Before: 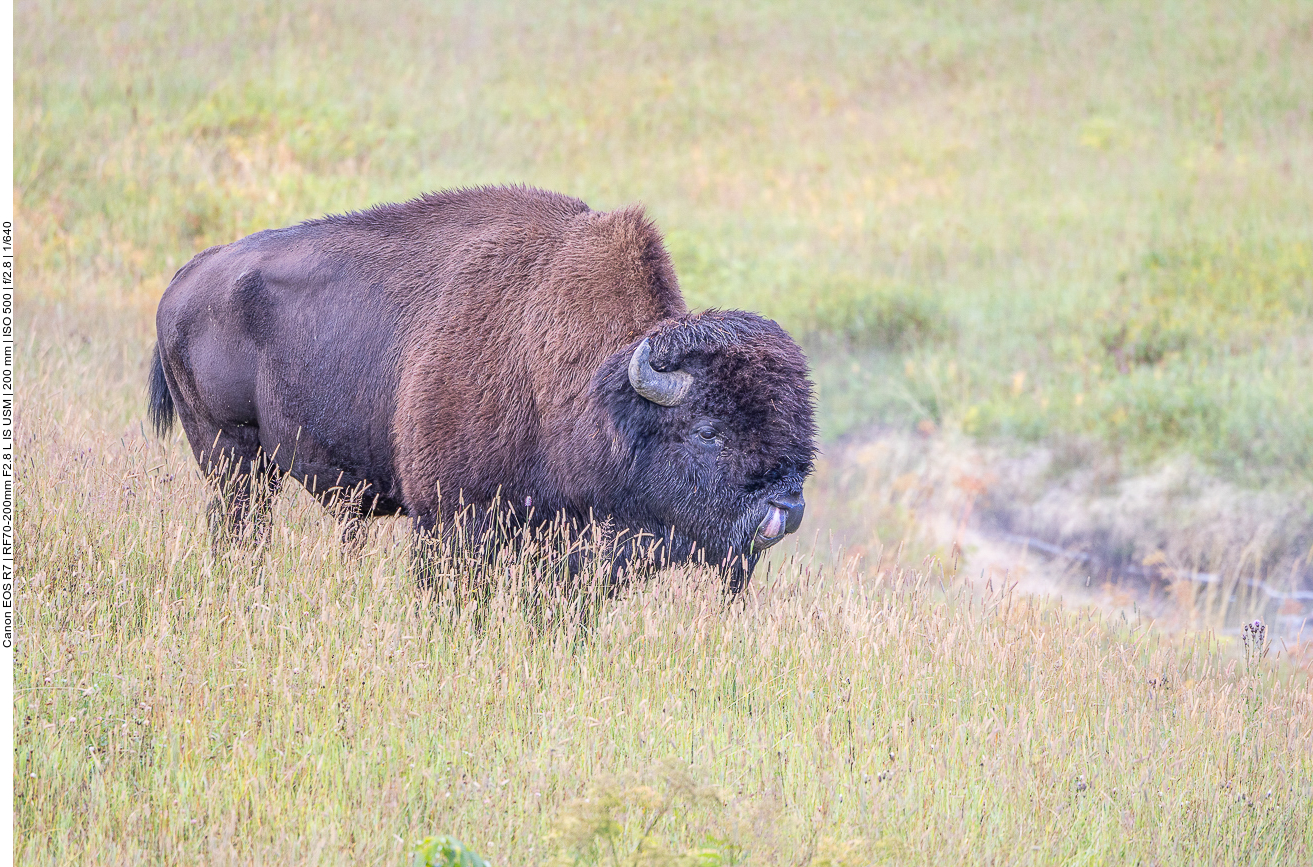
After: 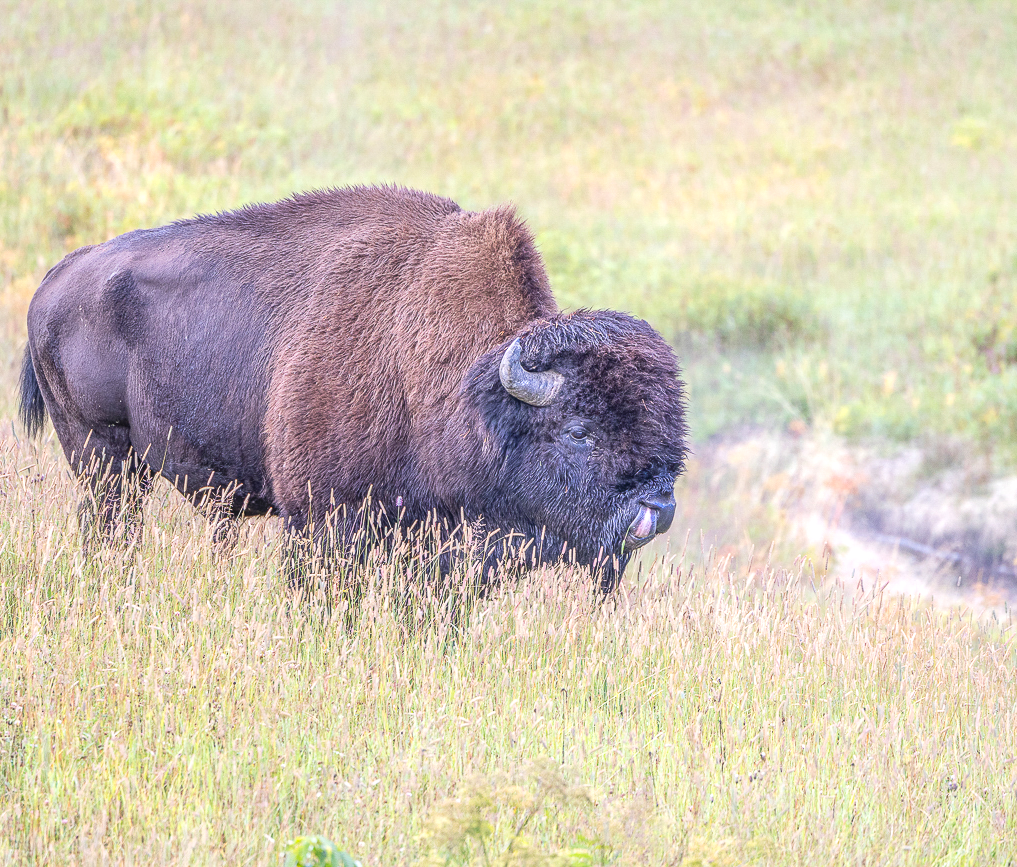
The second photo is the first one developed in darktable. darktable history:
exposure: exposure 0.296 EV, compensate highlight preservation false
local contrast: detail 109%
crop: left 9.894%, right 12.644%
